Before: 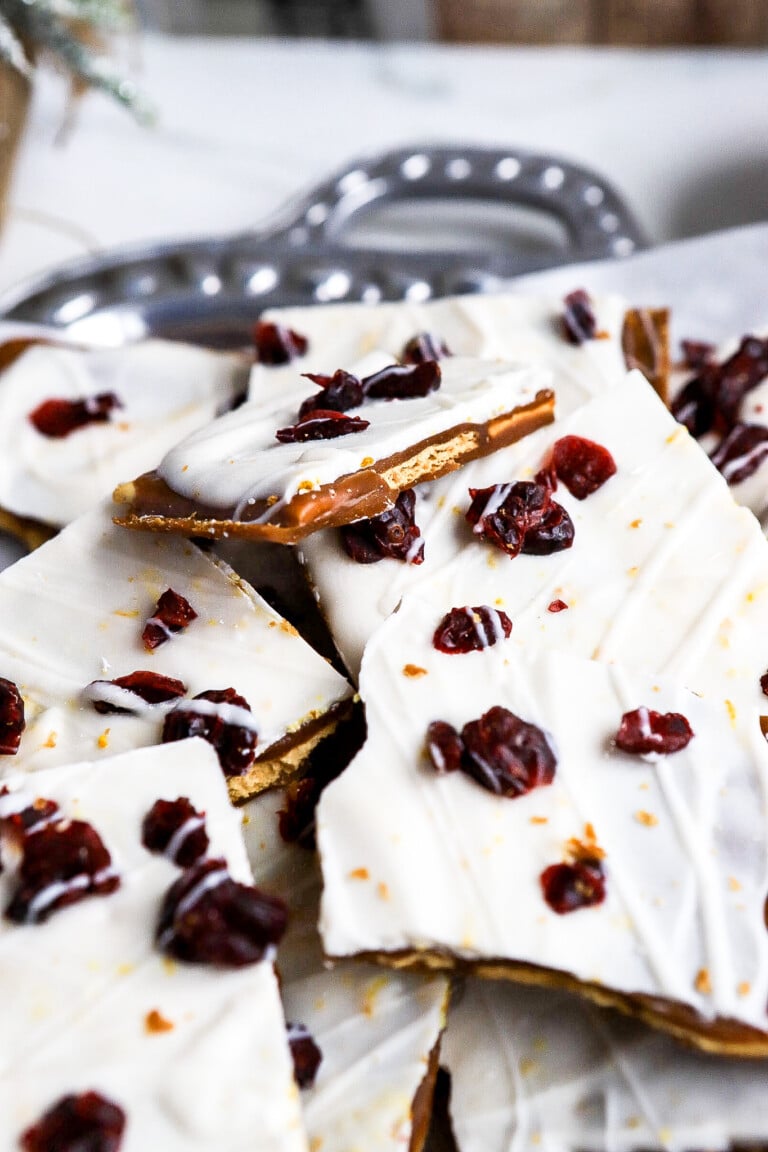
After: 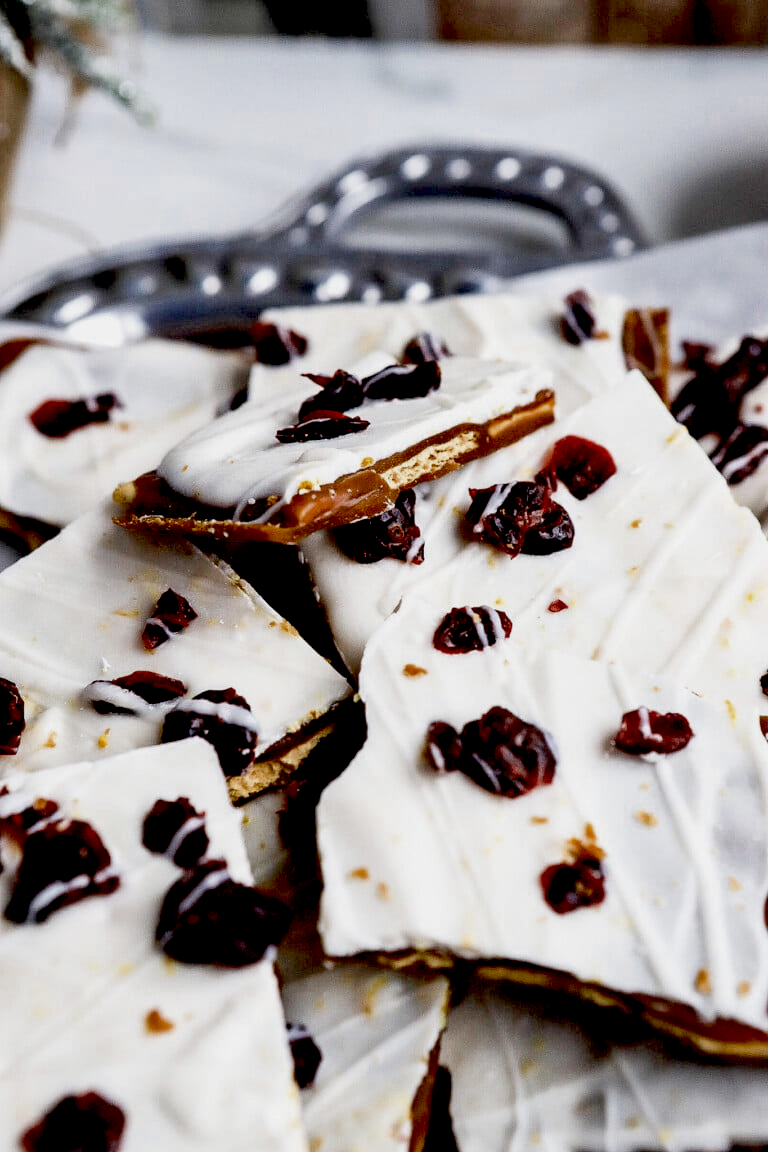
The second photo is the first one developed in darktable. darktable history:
white balance: emerald 1
local contrast: highlights 100%, shadows 100%, detail 120%, midtone range 0.2
exposure: black level correction 0.046, exposure -0.228 EV, compensate highlight preservation false
color zones: curves: ch0 [(0, 0.5) (0.125, 0.4) (0.25, 0.5) (0.375, 0.4) (0.5, 0.4) (0.625, 0.35) (0.75, 0.35) (0.875, 0.5)]; ch1 [(0, 0.35) (0.125, 0.45) (0.25, 0.35) (0.375, 0.35) (0.5, 0.35) (0.625, 0.35) (0.75, 0.45) (0.875, 0.35)]; ch2 [(0, 0.6) (0.125, 0.5) (0.25, 0.5) (0.375, 0.6) (0.5, 0.6) (0.625, 0.5) (0.75, 0.5) (0.875, 0.5)]
